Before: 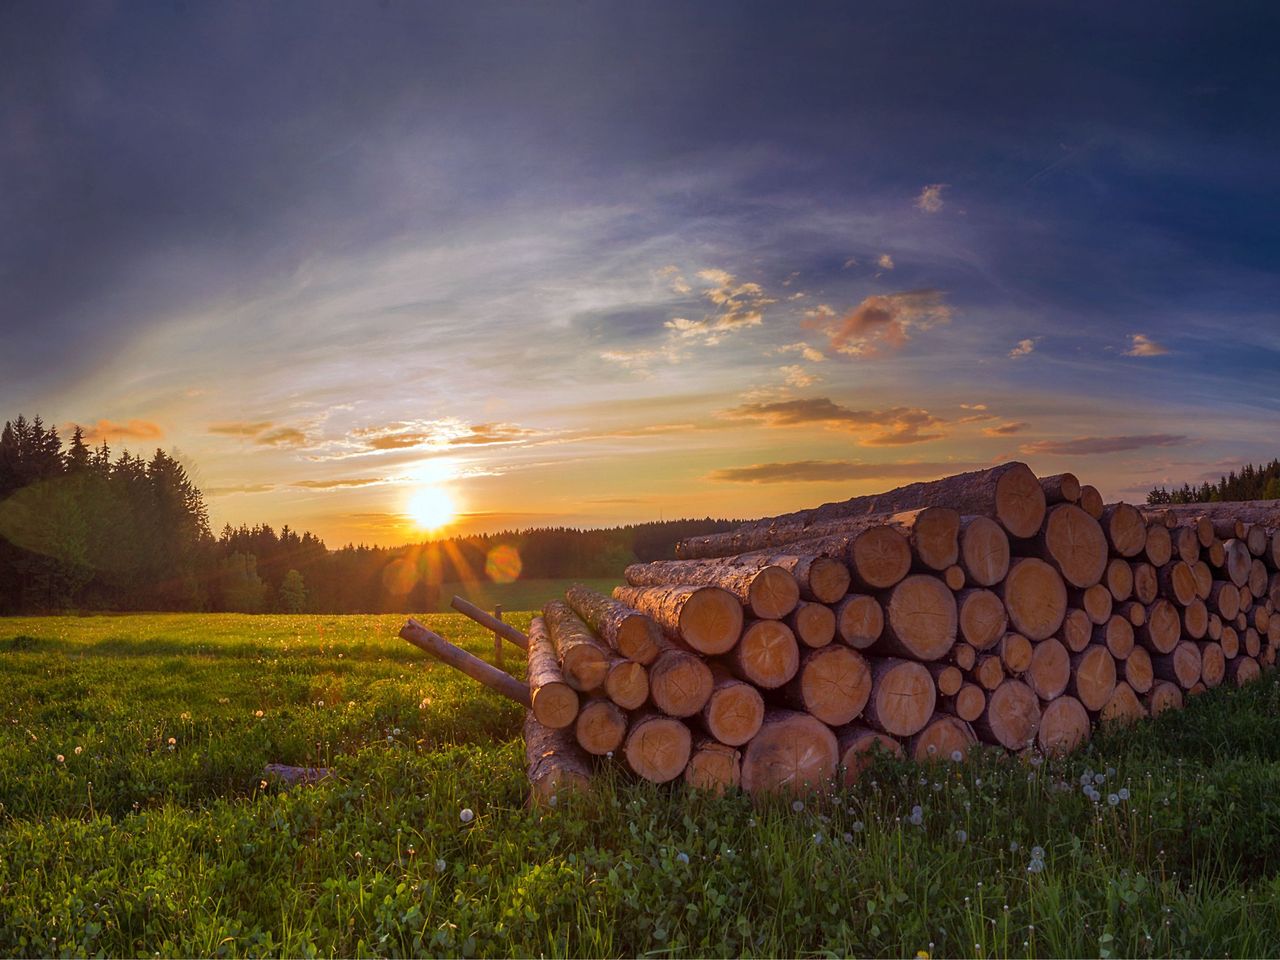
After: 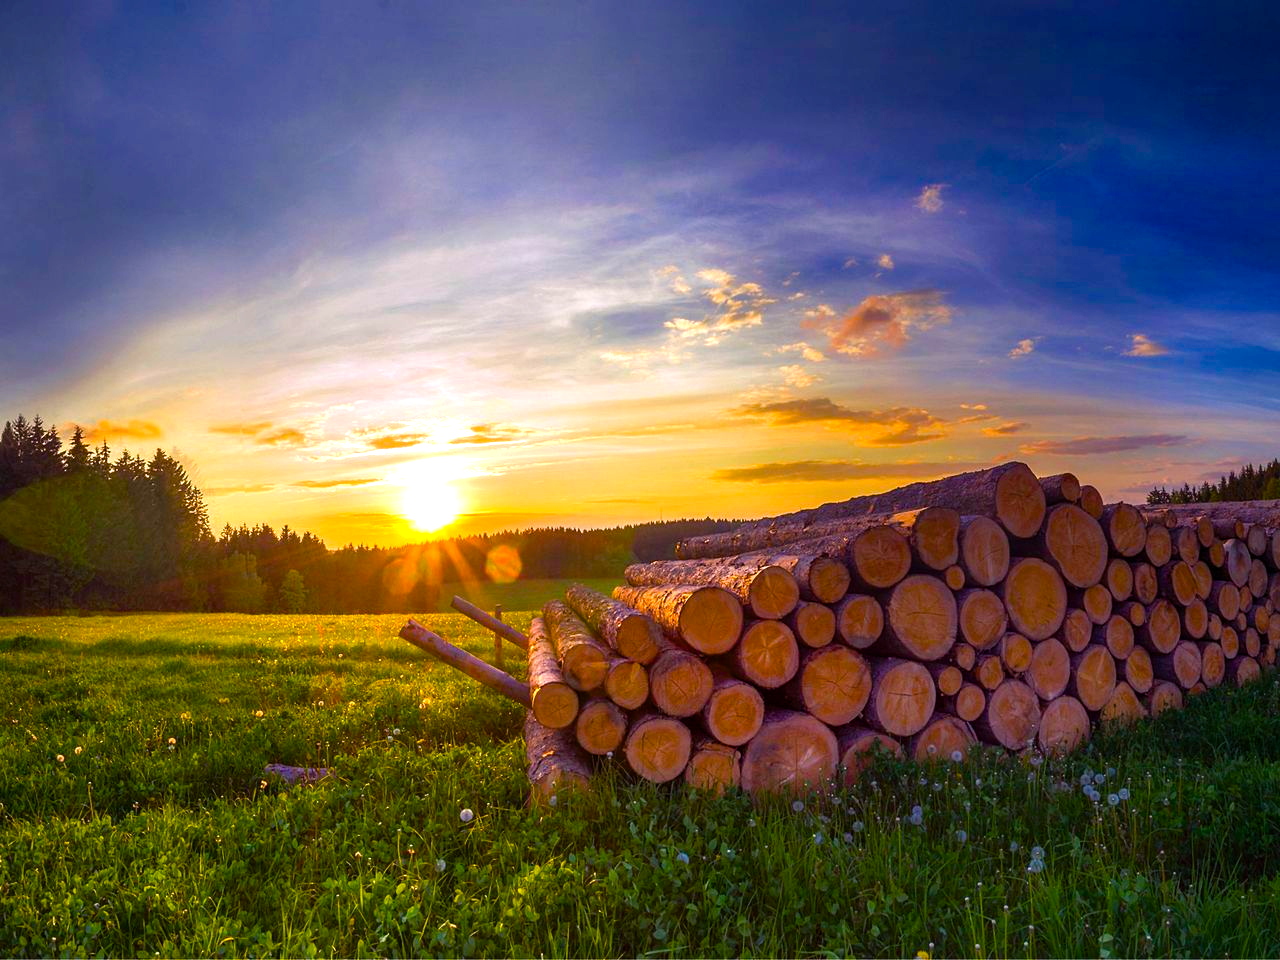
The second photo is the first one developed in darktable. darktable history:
tone equalizer: -8 EV -0.456 EV, -7 EV -0.415 EV, -6 EV -0.324 EV, -5 EV -0.203 EV, -3 EV 0.24 EV, -2 EV 0.352 EV, -1 EV 0.414 EV, +0 EV 0.435 EV
color balance rgb: shadows lift › chroma 7.091%, shadows lift › hue 246.31°, linear chroma grading › global chroma 20.387%, perceptual saturation grading › global saturation 20%, perceptual saturation grading › highlights -24.857%, perceptual saturation grading › shadows 25.004%, perceptual brilliance grading › highlights 9.262%, perceptual brilliance grading › mid-tones 5.065%, global vibrance 20%
